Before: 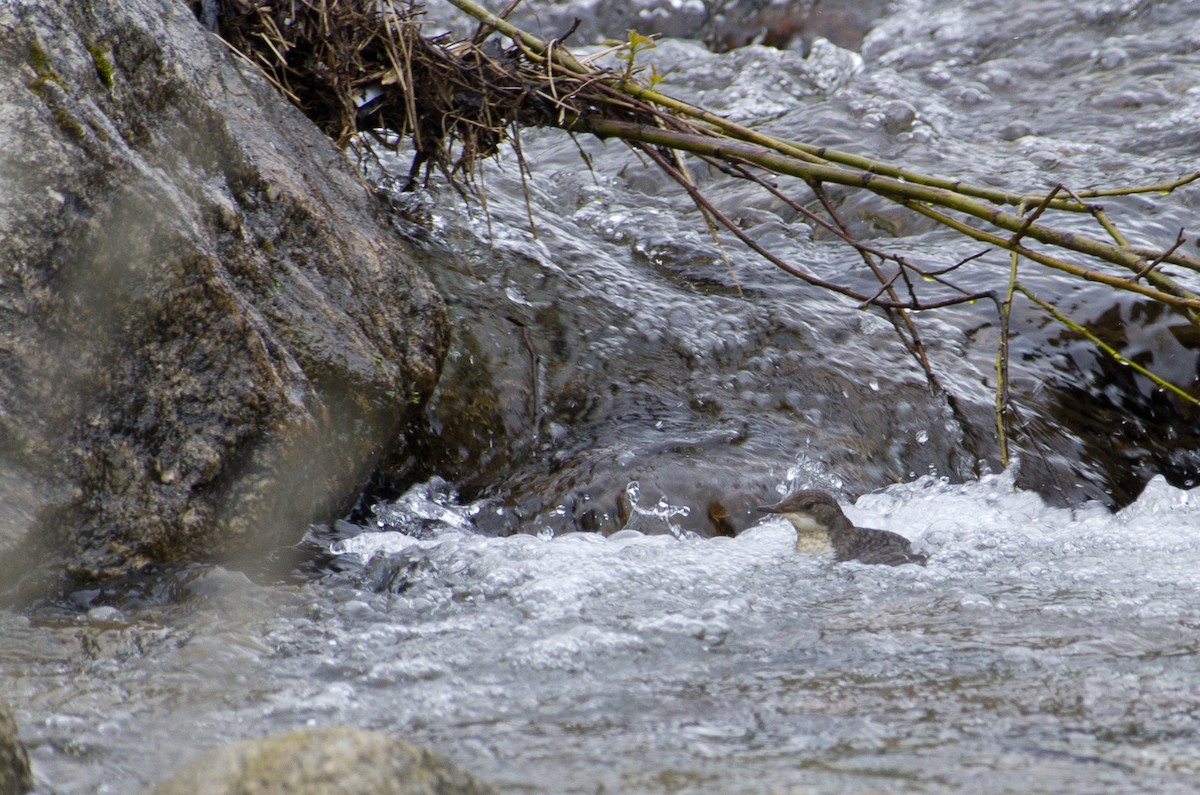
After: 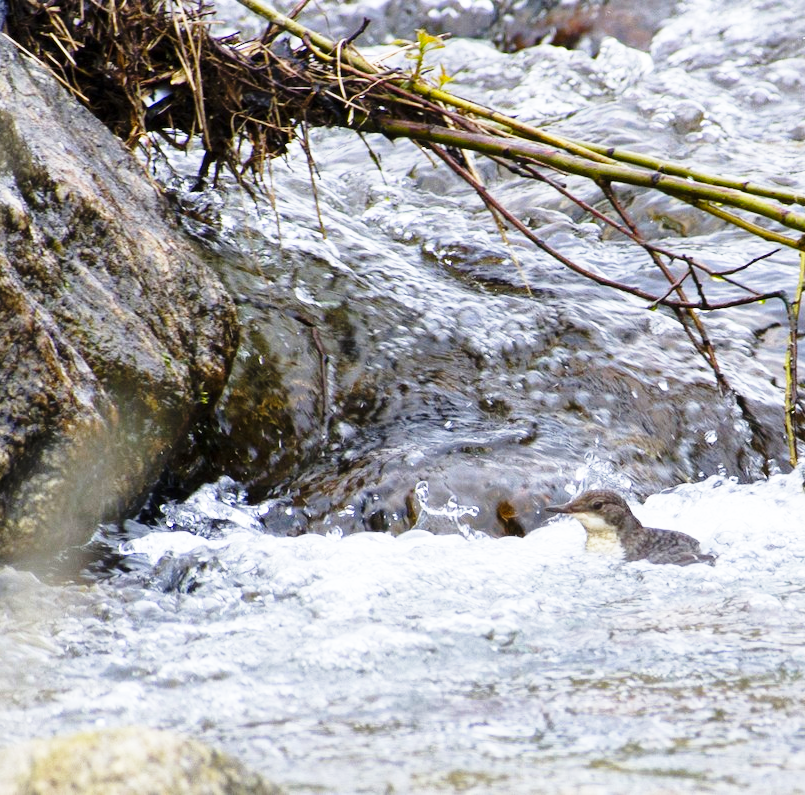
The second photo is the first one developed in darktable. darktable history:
crop and rotate: left 17.663%, right 15.207%
contrast brightness saturation: contrast 0.035, saturation 0.156
base curve: curves: ch0 [(0, 0) (0.026, 0.03) (0.109, 0.232) (0.351, 0.748) (0.669, 0.968) (1, 1)], preserve colors none
